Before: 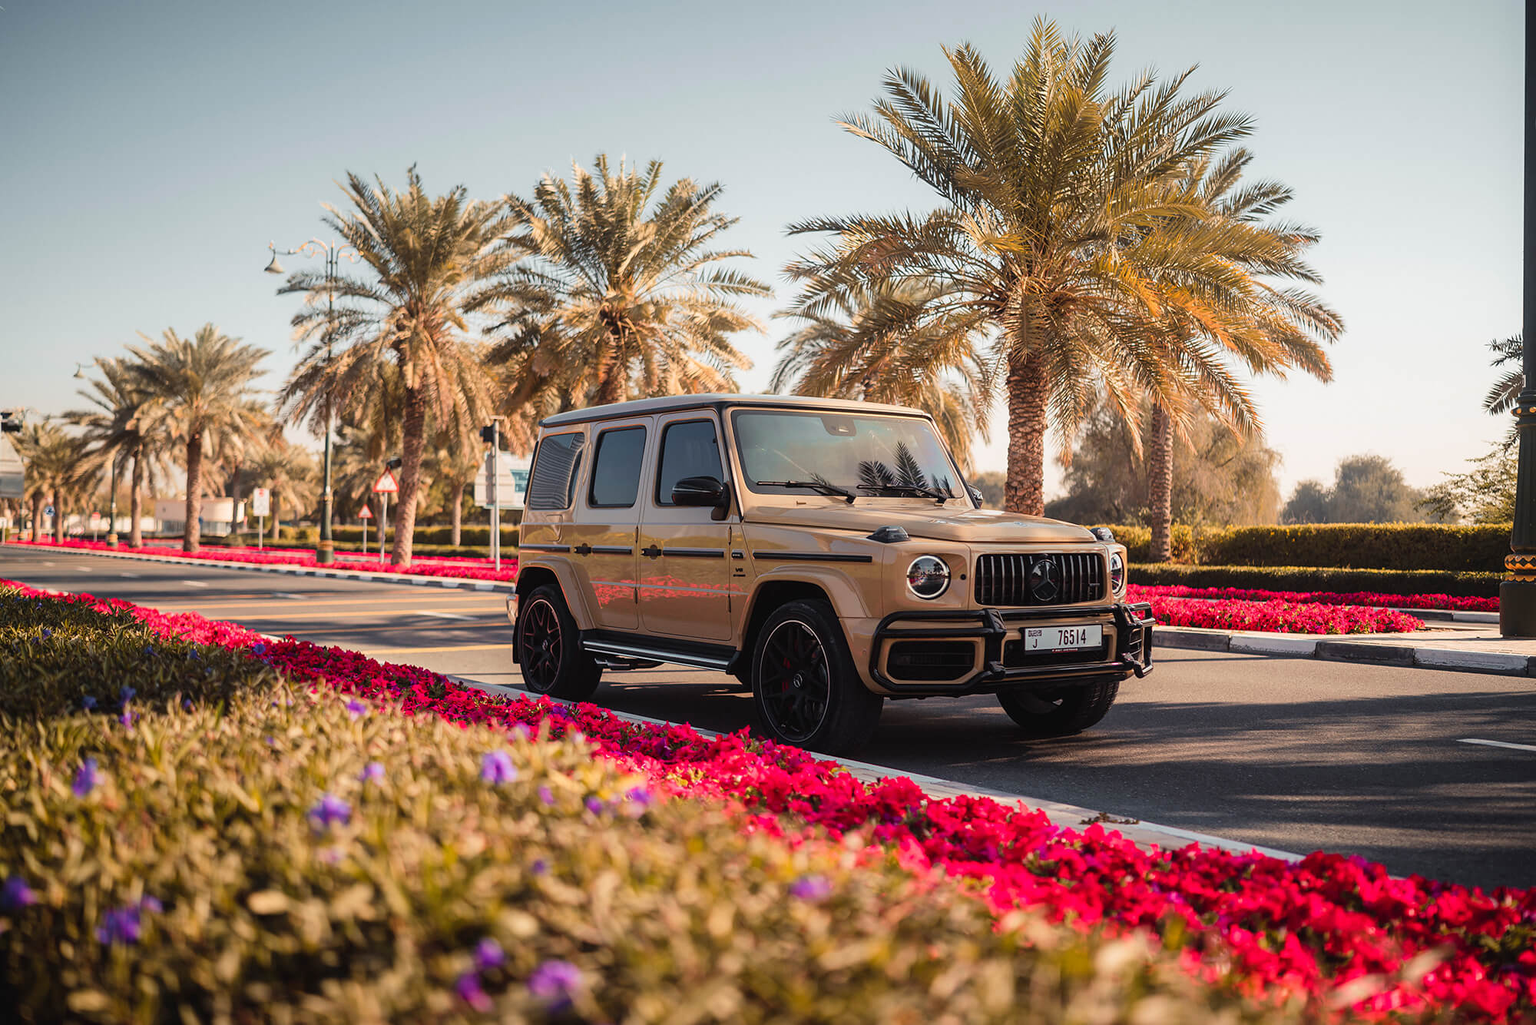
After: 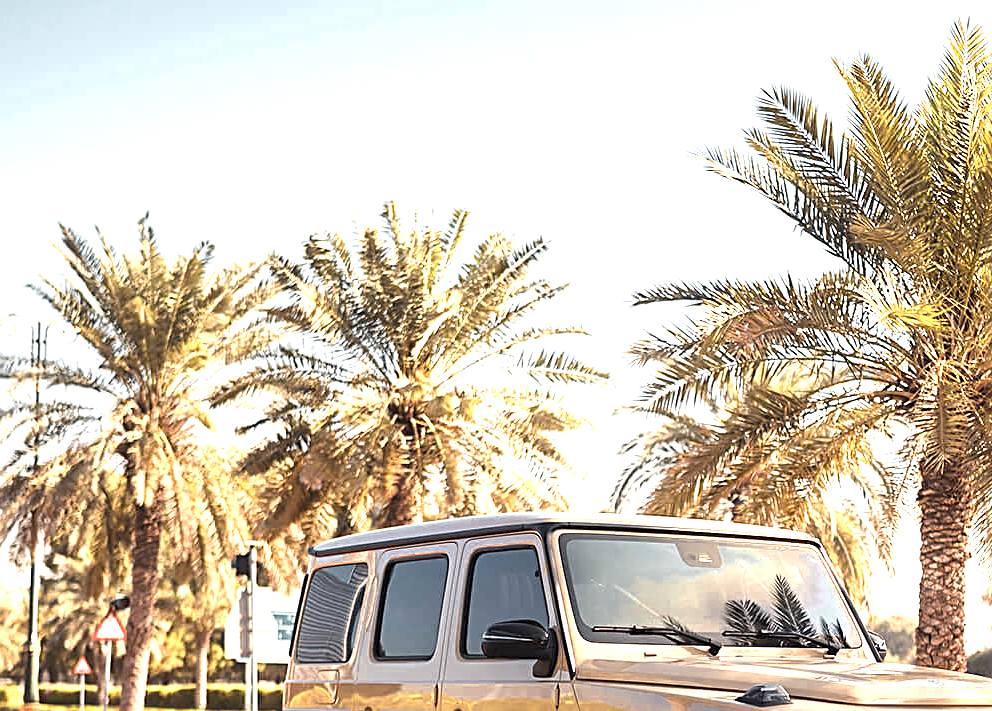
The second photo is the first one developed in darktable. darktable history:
sharpen: radius 2.599, amount 0.689
crop: left 19.682%, right 30.495%, bottom 46.364%
color zones: curves: ch0 [(0.004, 0.306) (0.107, 0.448) (0.252, 0.656) (0.41, 0.398) (0.595, 0.515) (0.768, 0.628)]; ch1 [(0.07, 0.323) (0.151, 0.452) (0.252, 0.608) (0.346, 0.221) (0.463, 0.189) (0.61, 0.368) (0.735, 0.395) (0.921, 0.412)]; ch2 [(0, 0.476) (0.132, 0.512) (0.243, 0.512) (0.397, 0.48) (0.522, 0.376) (0.634, 0.536) (0.761, 0.46)]
exposure: exposure 0.991 EV, compensate exposure bias true, compensate highlight preservation false
